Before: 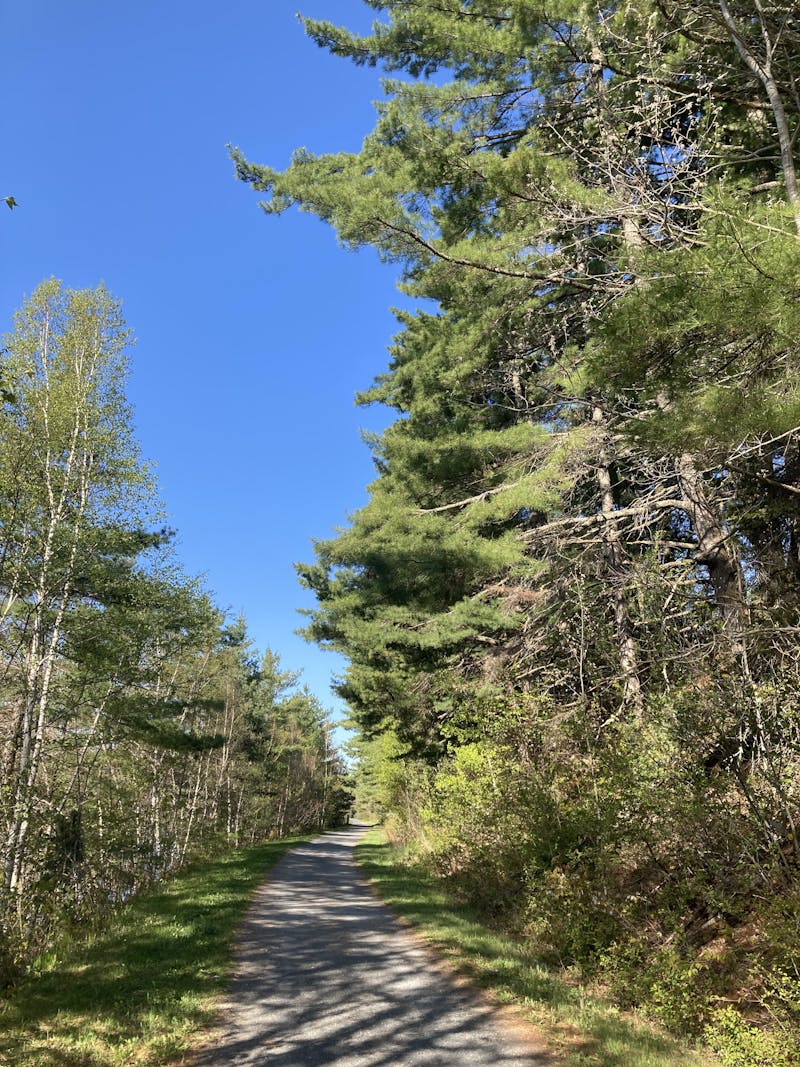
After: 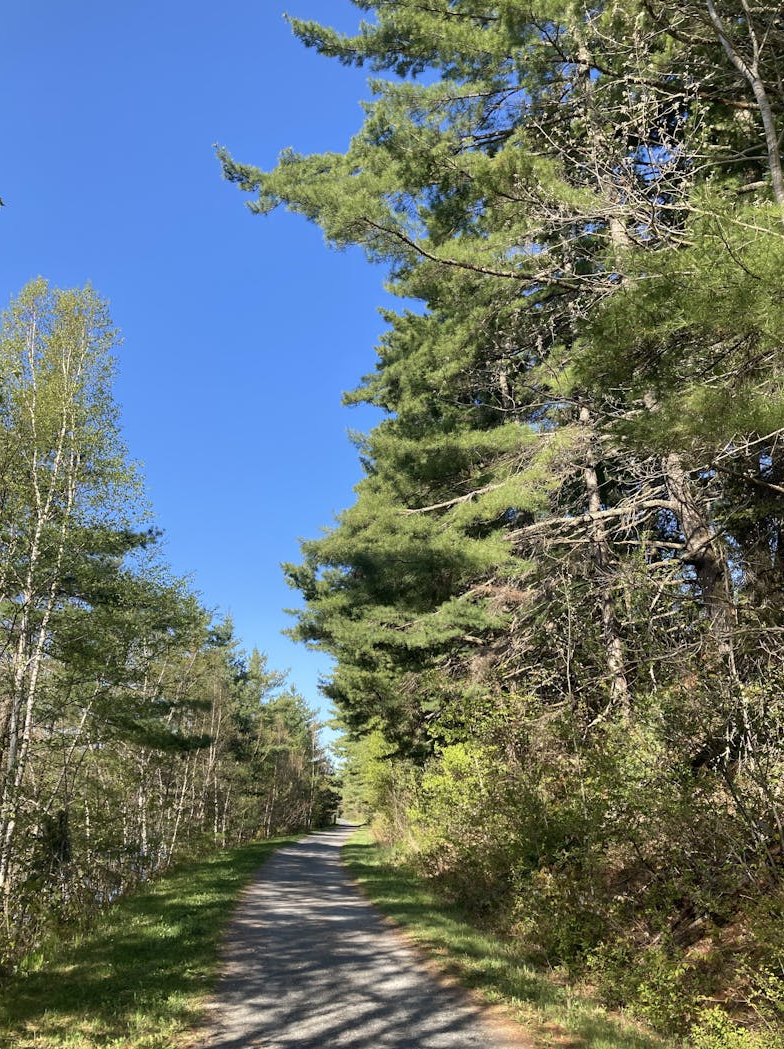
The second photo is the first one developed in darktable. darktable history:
crop: left 1.729%, right 0.268%, bottom 1.626%
